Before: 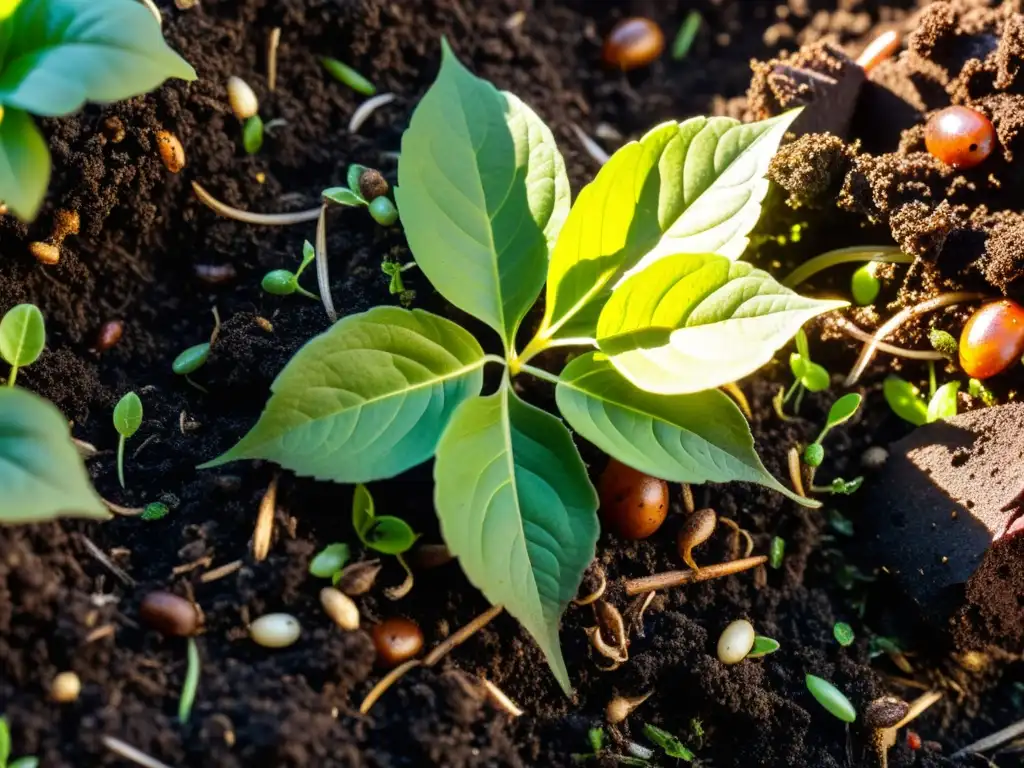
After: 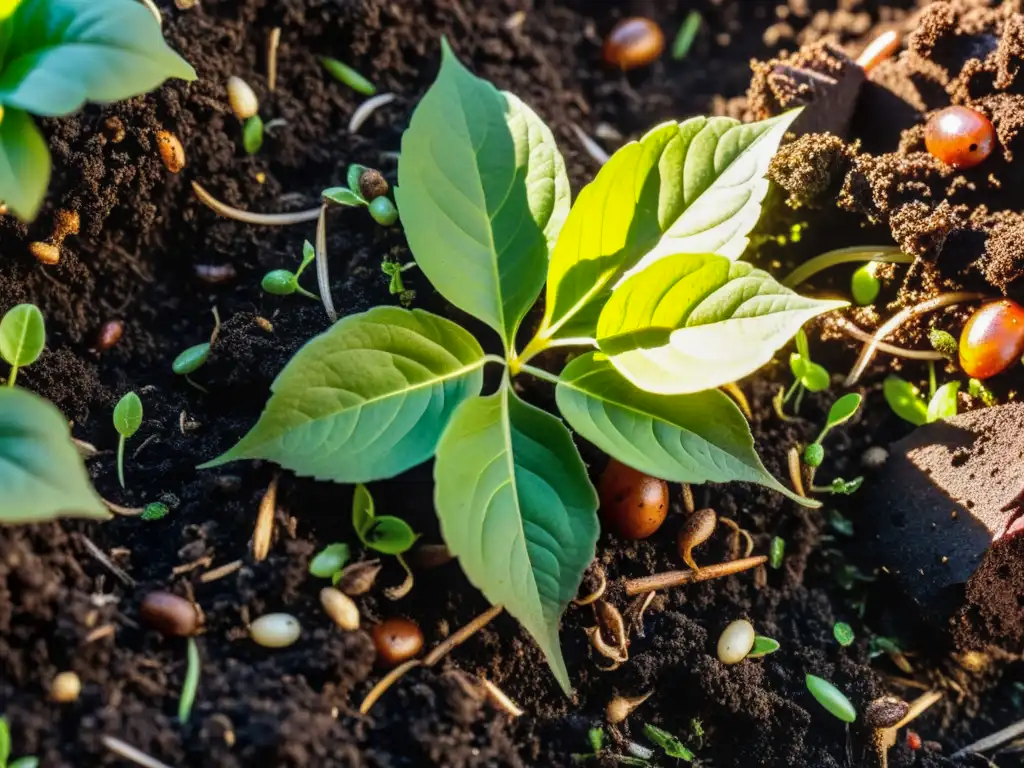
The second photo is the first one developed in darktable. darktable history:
local contrast: detail 117%
shadows and highlights: shadows 20.91, highlights -35.45, soften with gaussian
